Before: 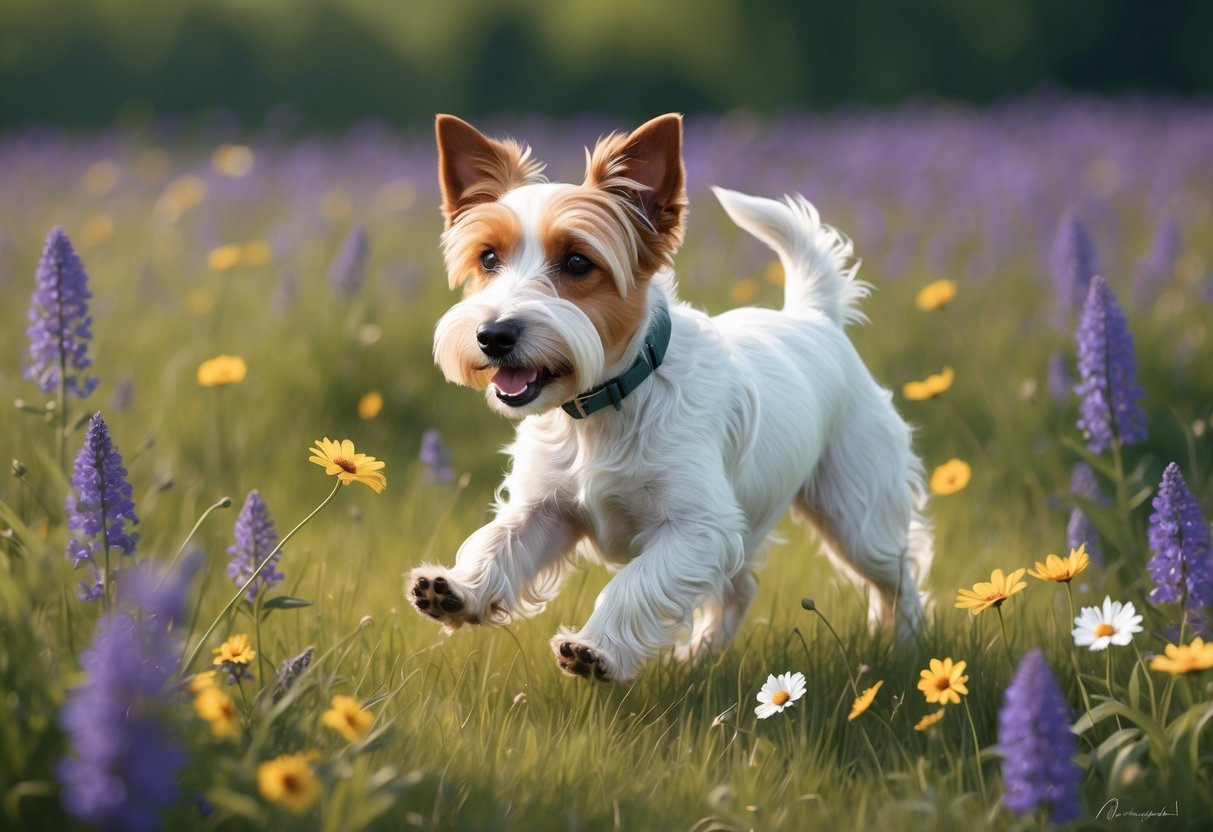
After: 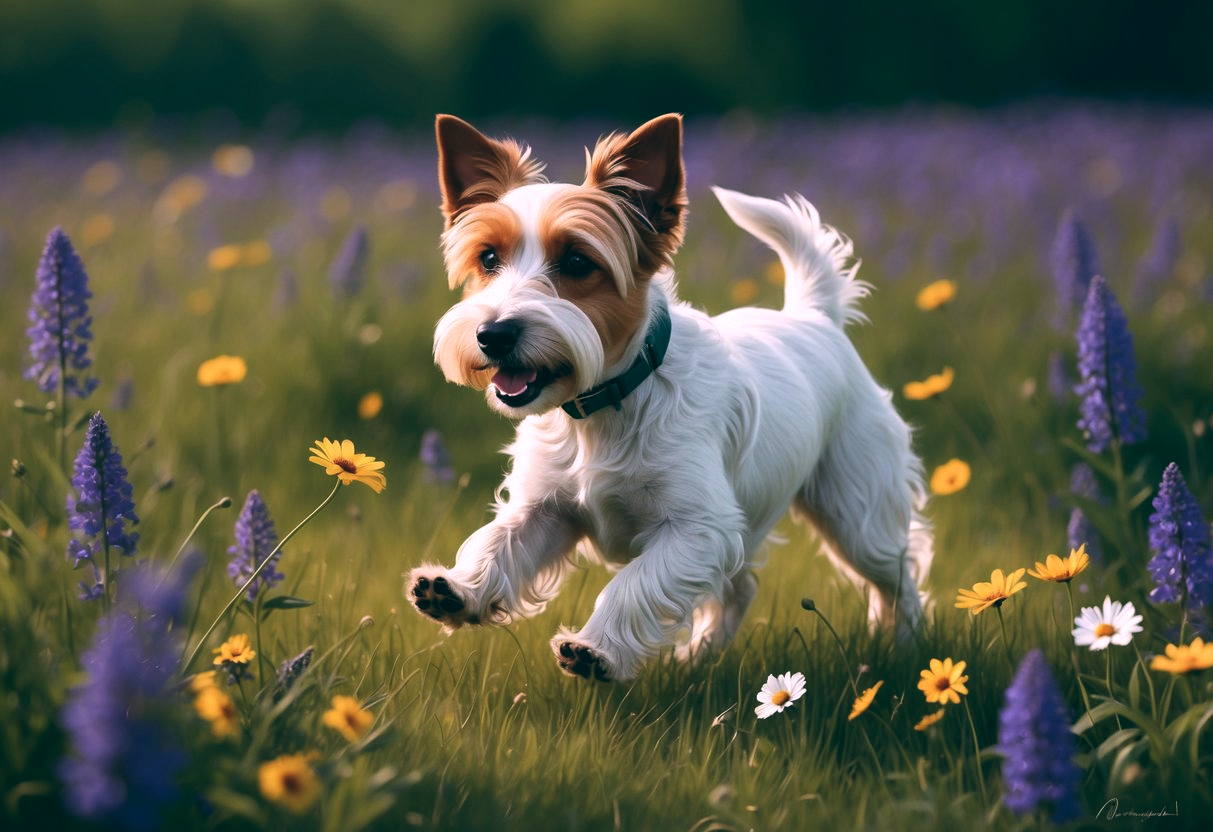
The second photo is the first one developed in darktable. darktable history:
color balance: lift [1.016, 0.983, 1, 1.017], gamma [0.78, 1.018, 1.043, 0.957], gain [0.786, 1.063, 0.937, 1.017], input saturation 118.26%, contrast 13.43%, contrast fulcrum 21.62%, output saturation 82.76%
tone equalizer: on, module defaults
exposure: black level correction 0.001, exposure 0.14 EV, compensate highlight preservation false
